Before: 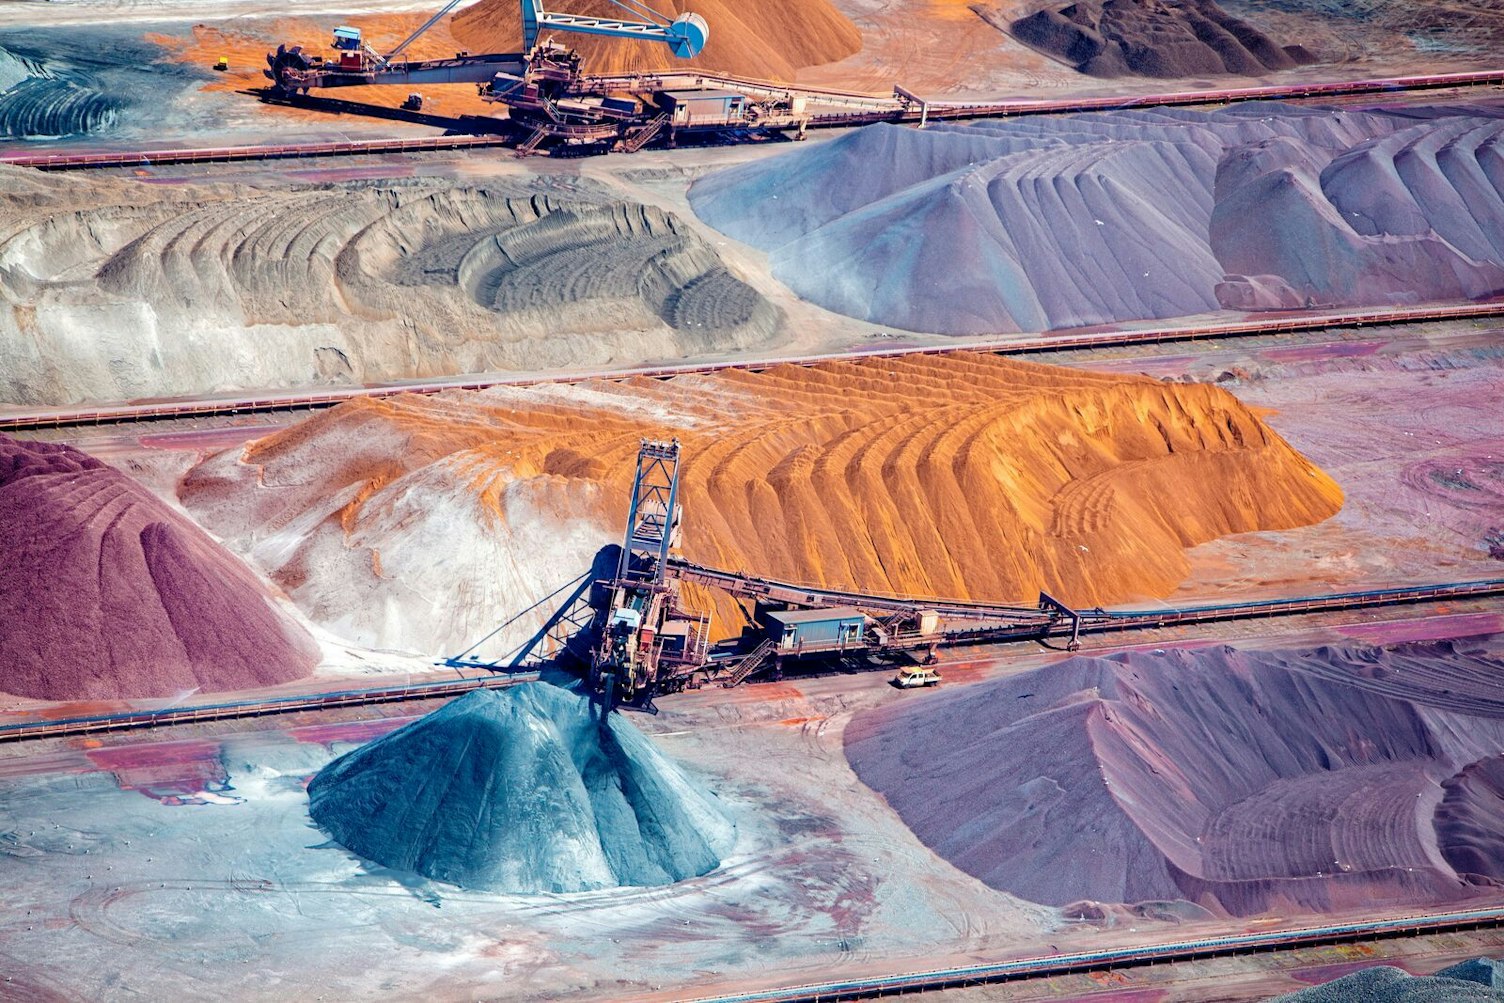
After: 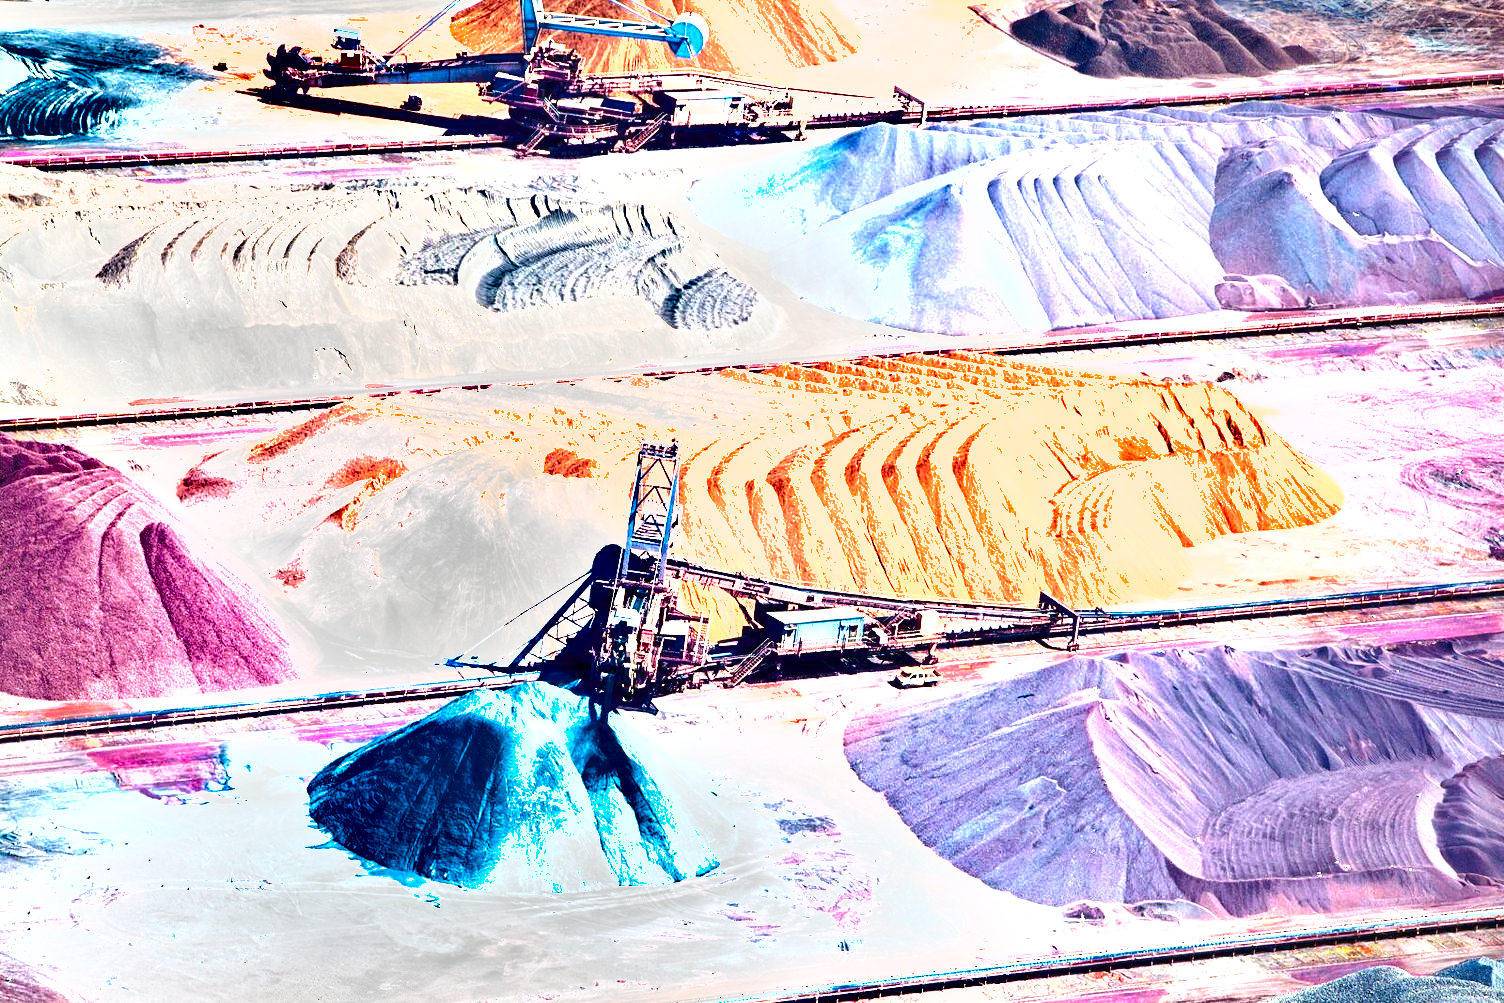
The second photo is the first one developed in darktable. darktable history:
shadows and highlights: shadows color adjustment 97.66%, soften with gaussian
exposure: black level correction 0, exposure 1.9 EV, compensate highlight preservation false
